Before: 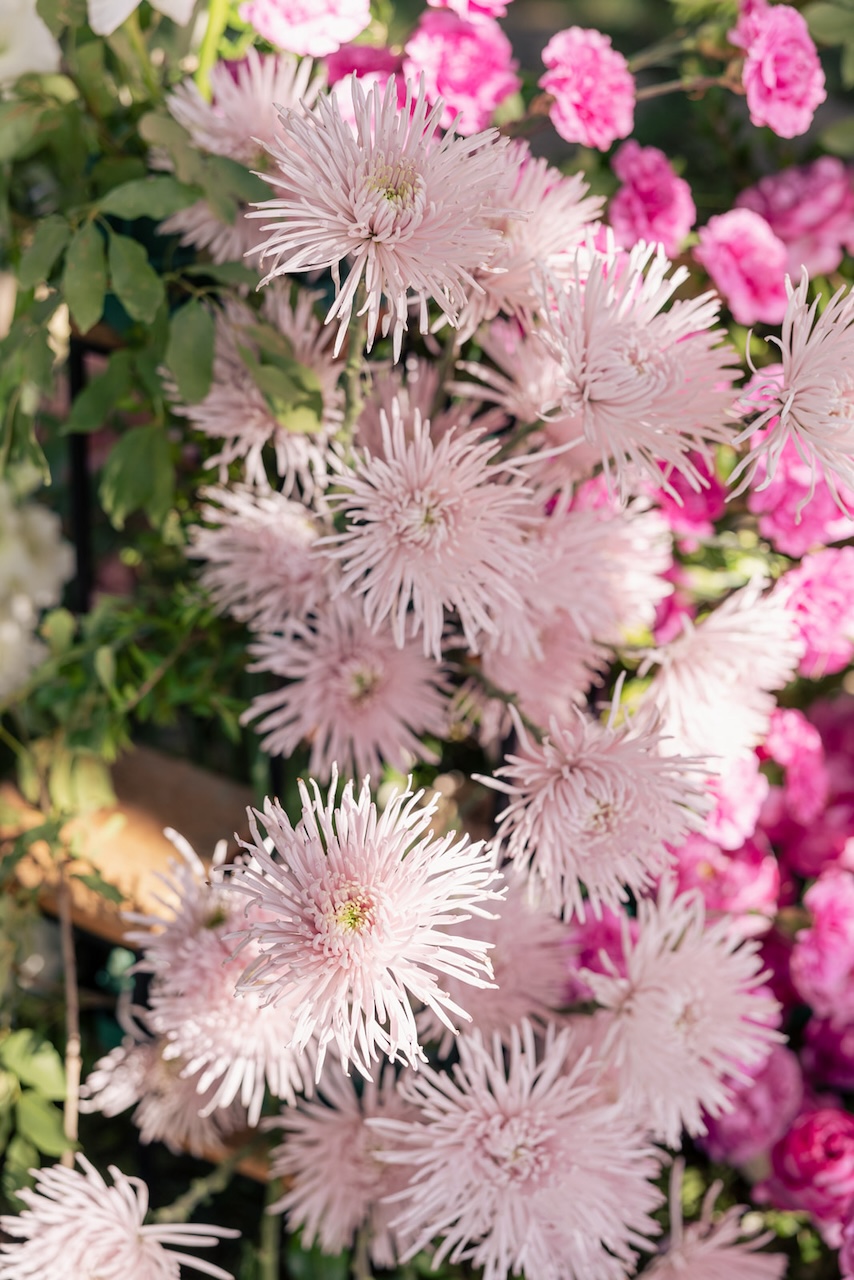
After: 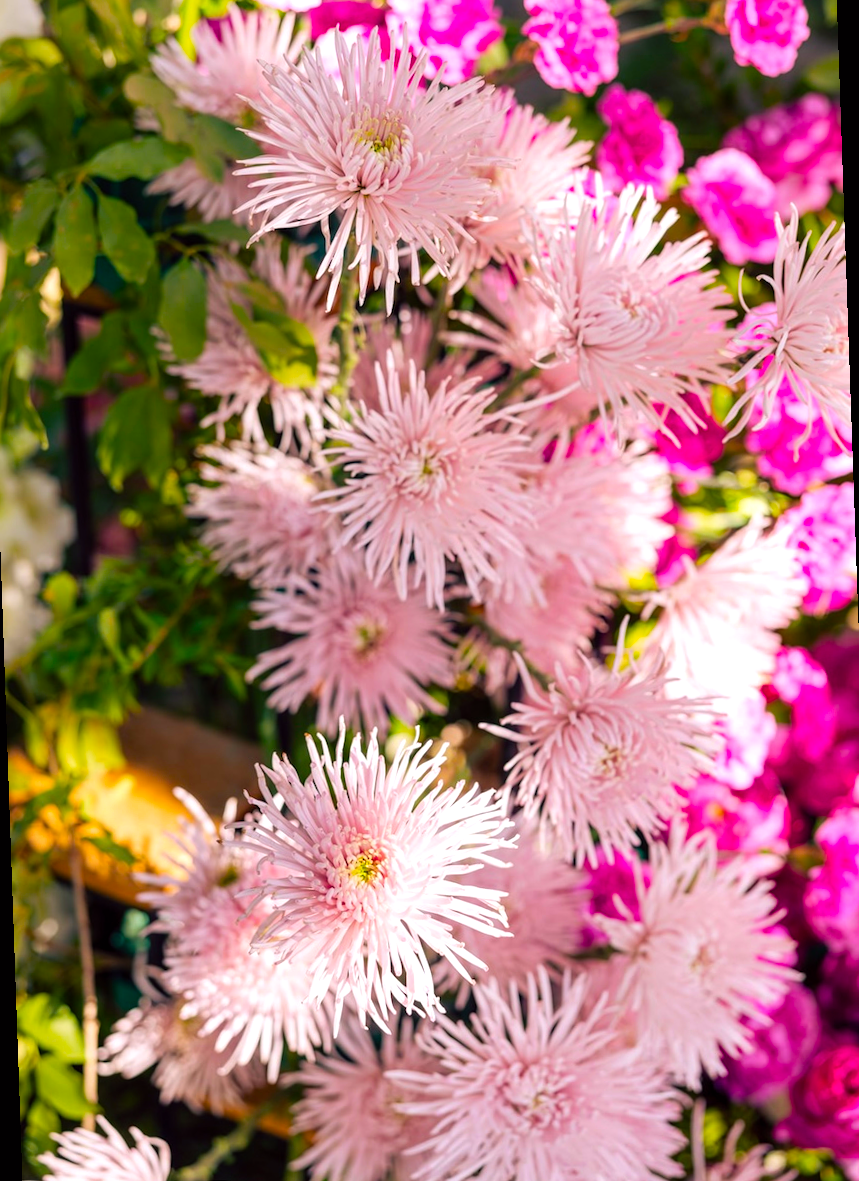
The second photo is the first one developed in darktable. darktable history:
rotate and perspective: rotation -2°, crop left 0.022, crop right 0.978, crop top 0.049, crop bottom 0.951
color balance: lift [1, 1.001, 0.999, 1.001], gamma [1, 1.004, 1.007, 0.993], gain [1, 0.991, 0.987, 1.013], contrast 7.5%, contrast fulcrum 10%, output saturation 115%
color balance rgb: linear chroma grading › global chroma 15%, perceptual saturation grading › global saturation 30%
